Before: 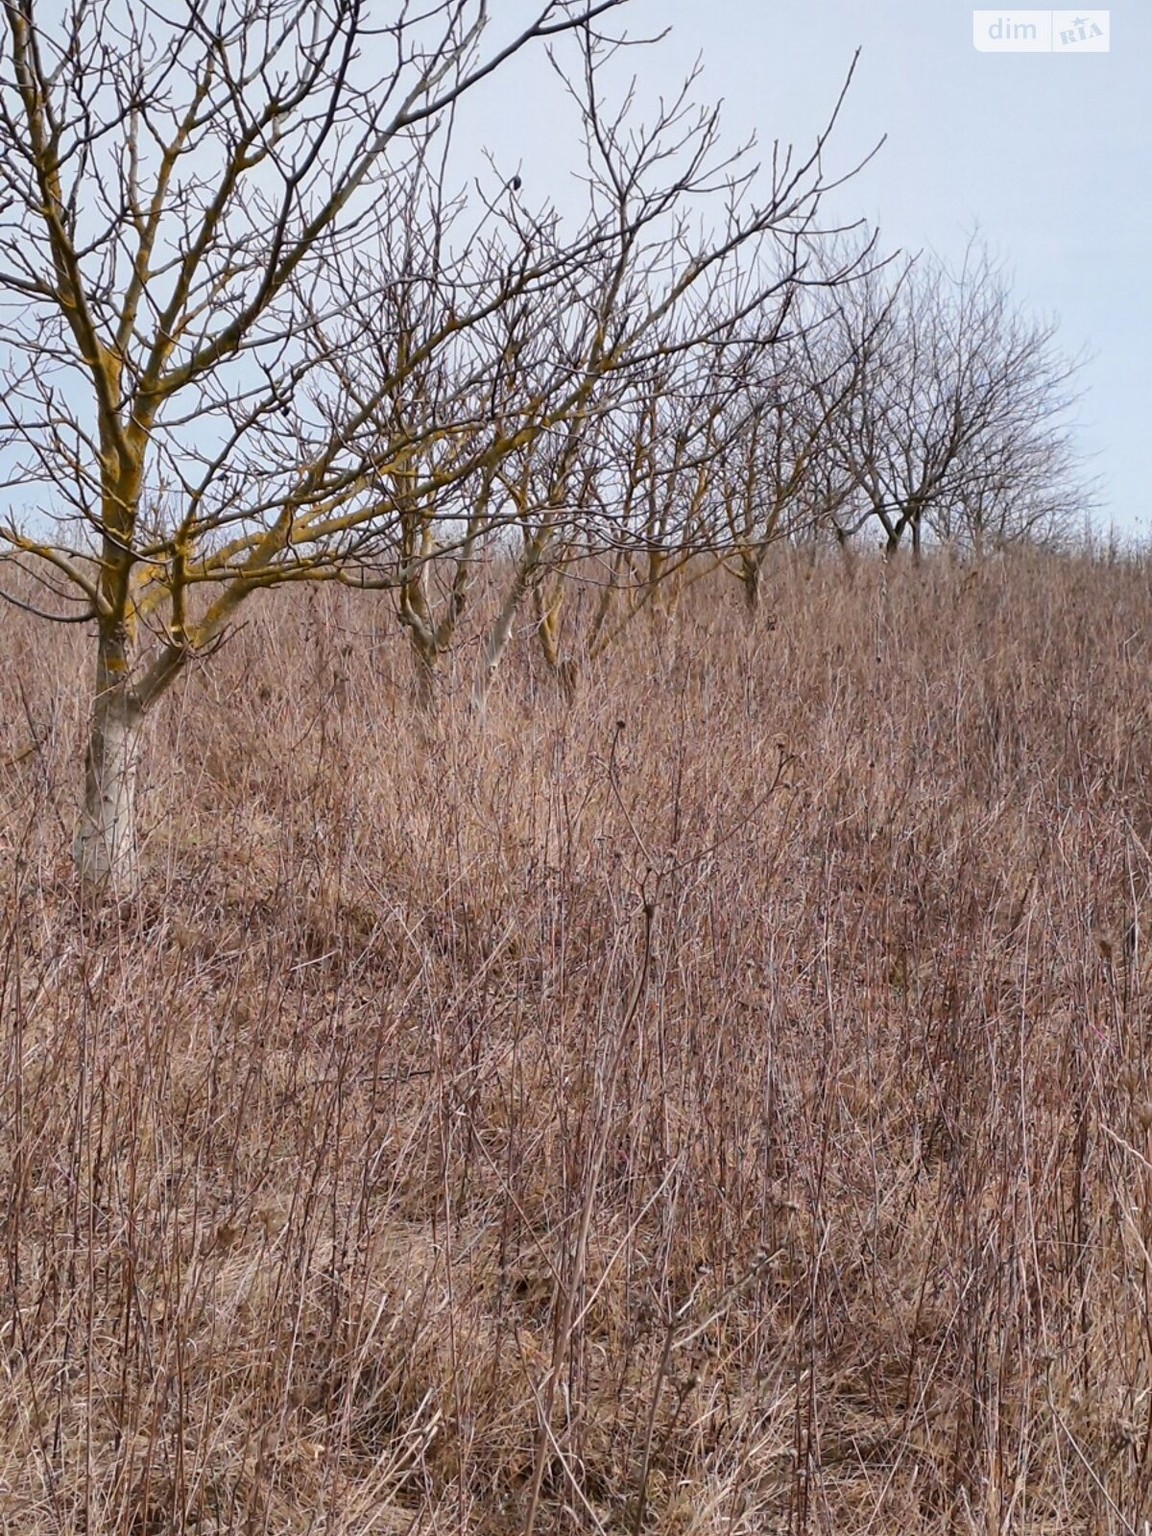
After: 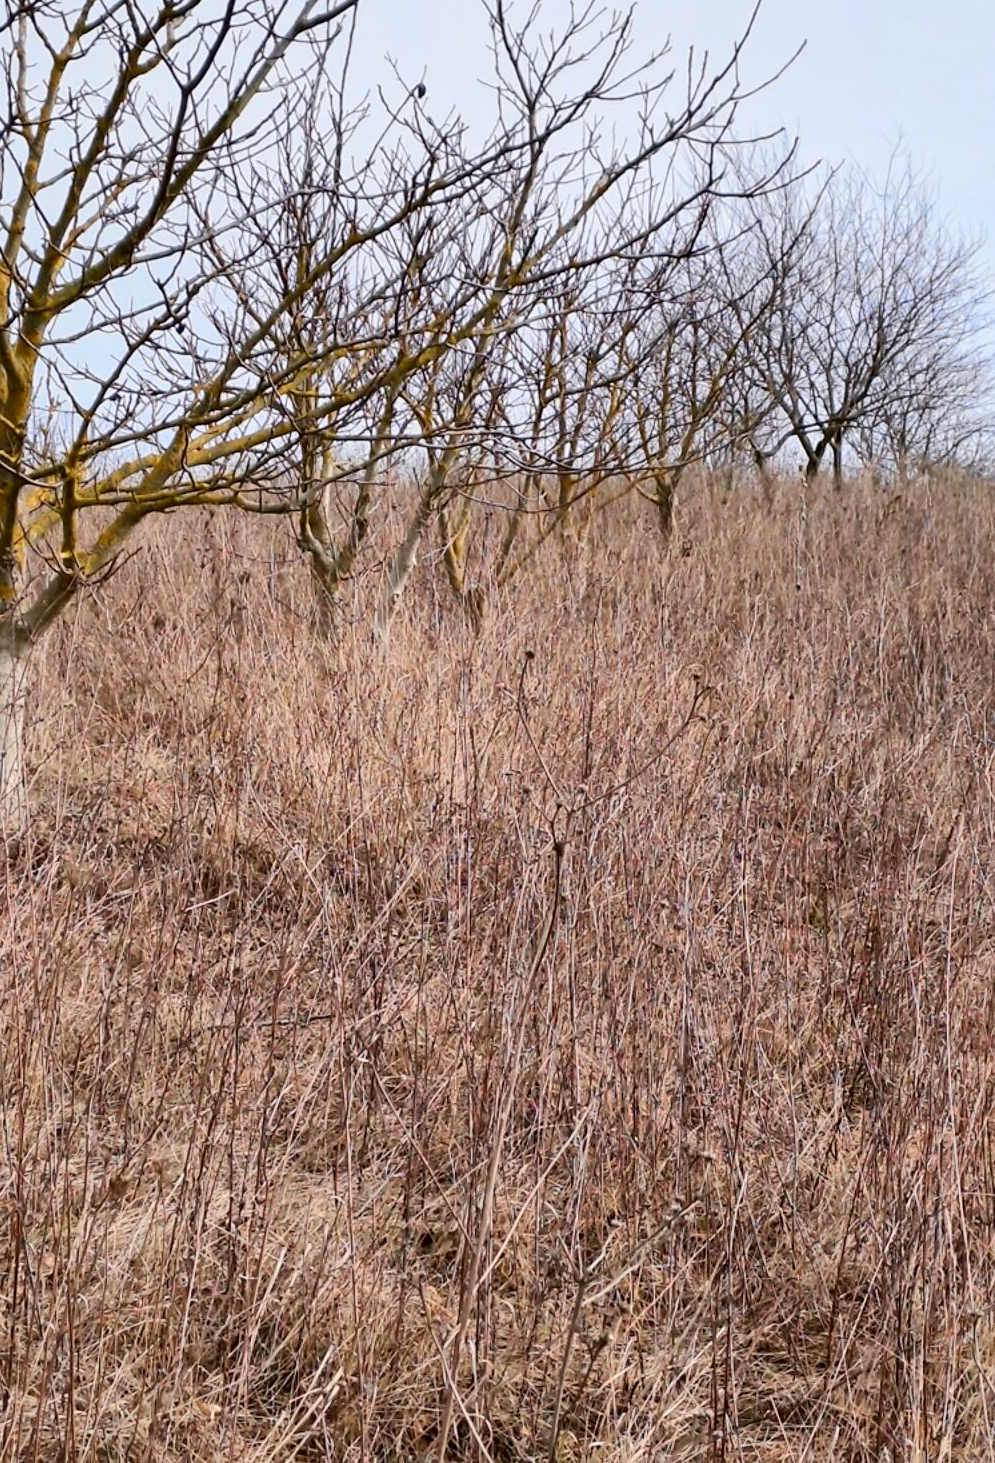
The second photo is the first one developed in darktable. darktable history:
crop: left 9.766%, top 6.269%, right 7.292%, bottom 2.265%
local contrast: mode bilateral grid, contrast 21, coarseness 50, detail 119%, midtone range 0.2
tone curve: curves: ch0 [(0, 0.013) (0.054, 0.018) (0.205, 0.191) (0.289, 0.292) (0.39, 0.424) (0.493, 0.551) (0.666, 0.743) (0.795, 0.841) (1, 0.998)]; ch1 [(0, 0) (0.385, 0.343) (0.439, 0.415) (0.494, 0.495) (0.501, 0.501) (0.51, 0.509) (0.548, 0.554) (0.586, 0.601) (0.66, 0.687) (0.783, 0.804) (1, 1)]; ch2 [(0, 0) (0.304, 0.31) (0.403, 0.399) (0.441, 0.428) (0.47, 0.469) (0.498, 0.496) (0.524, 0.538) (0.566, 0.579) (0.633, 0.665) (0.7, 0.711) (1, 1)], color space Lab, independent channels, preserve colors none
